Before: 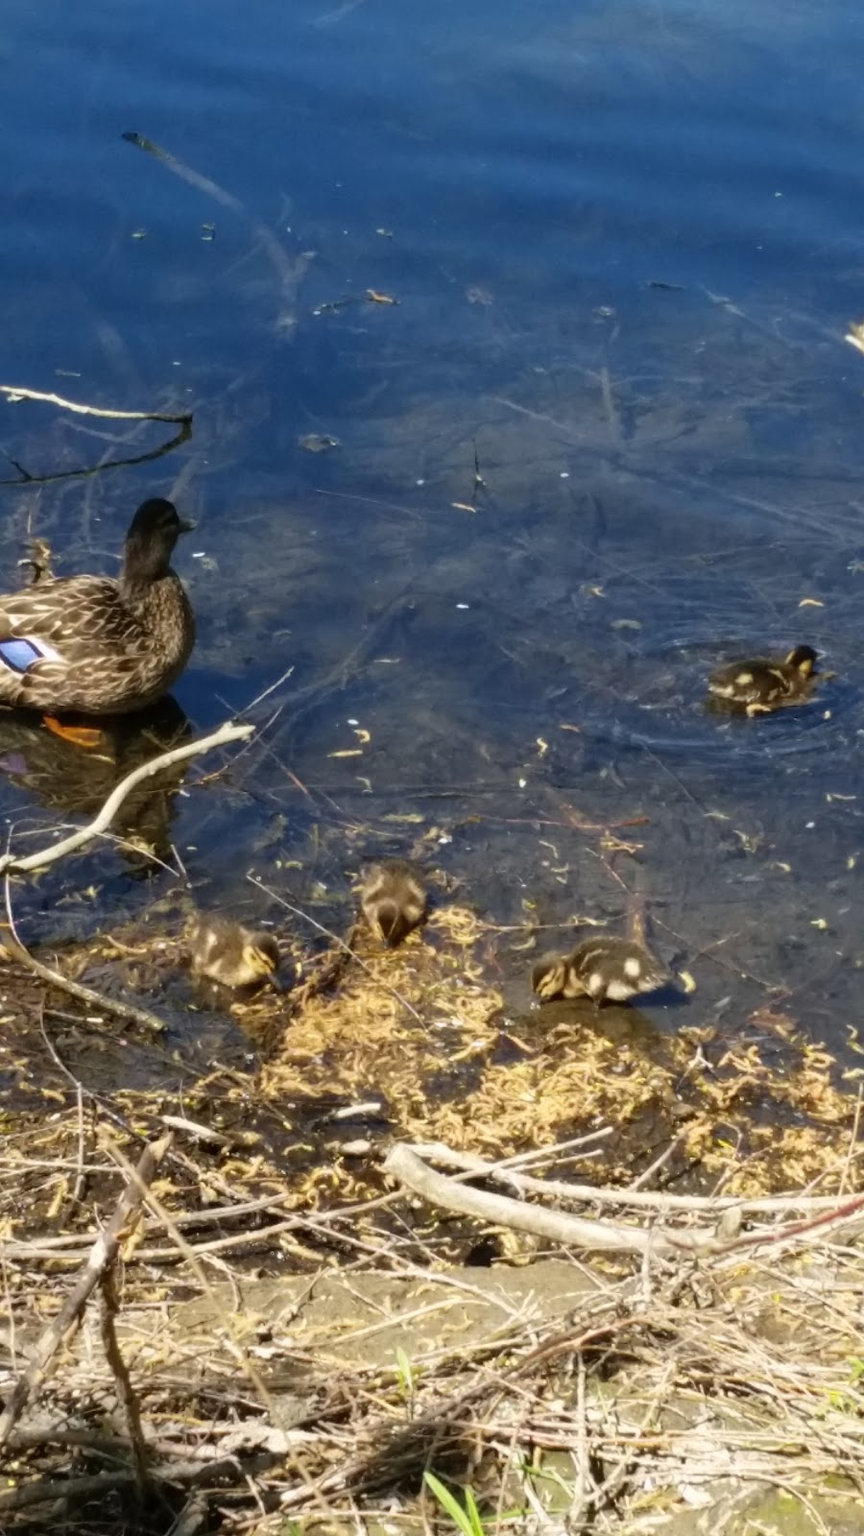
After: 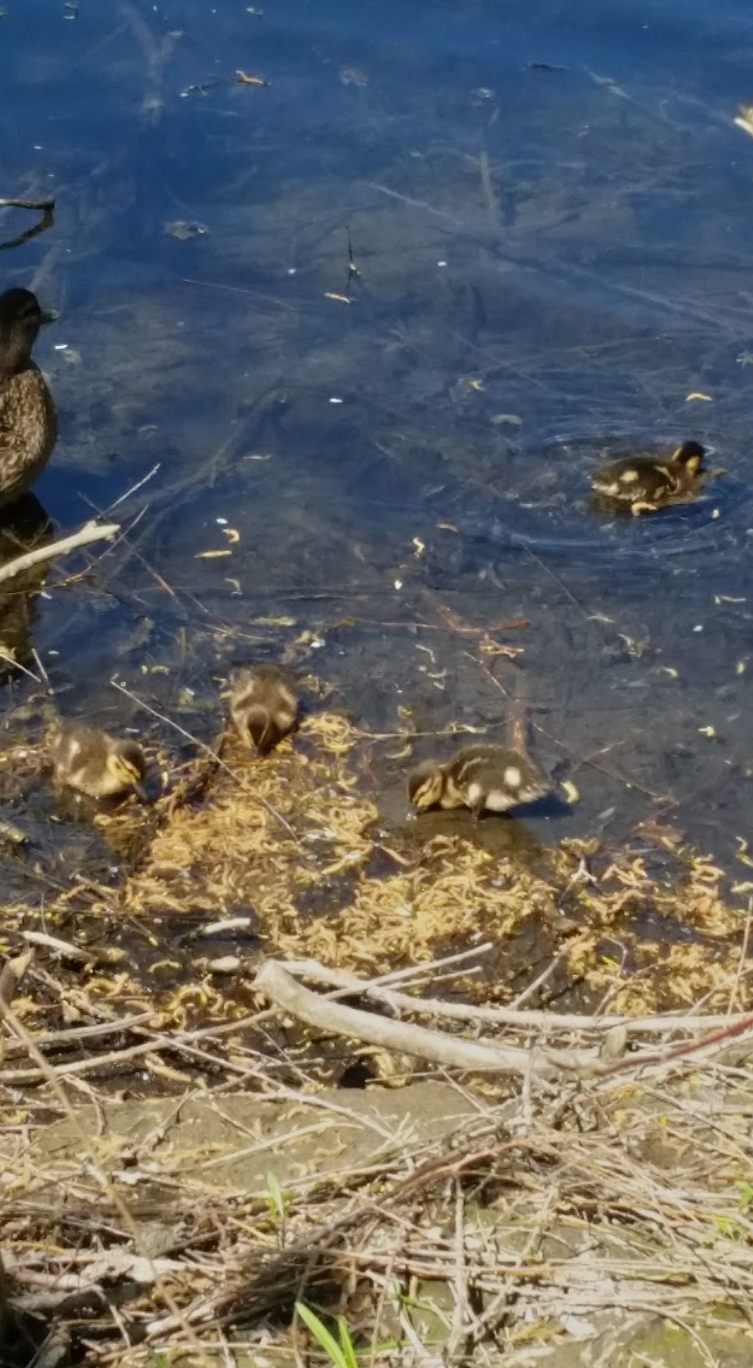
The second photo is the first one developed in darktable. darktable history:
crop: left 16.292%, top 14.481%
tone equalizer: -8 EV -0.002 EV, -7 EV 0.004 EV, -6 EV -0.018 EV, -5 EV 0.012 EV, -4 EV -0.012 EV, -3 EV 0.034 EV, -2 EV -0.068 EV, -1 EV -0.299 EV, +0 EV -0.562 EV
